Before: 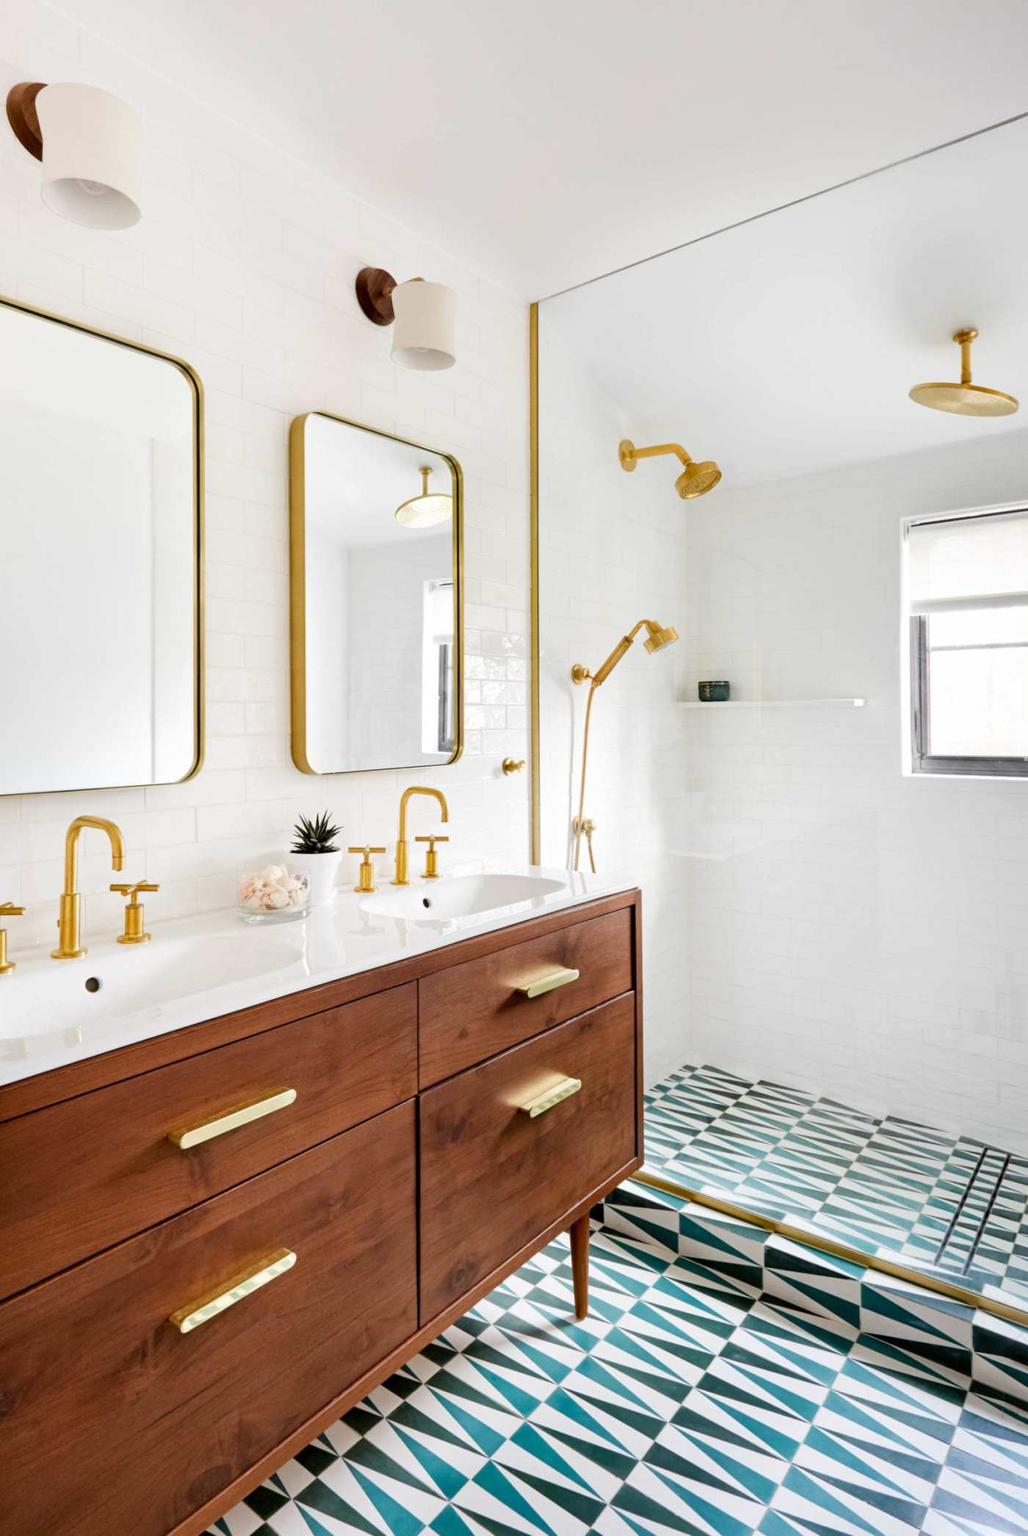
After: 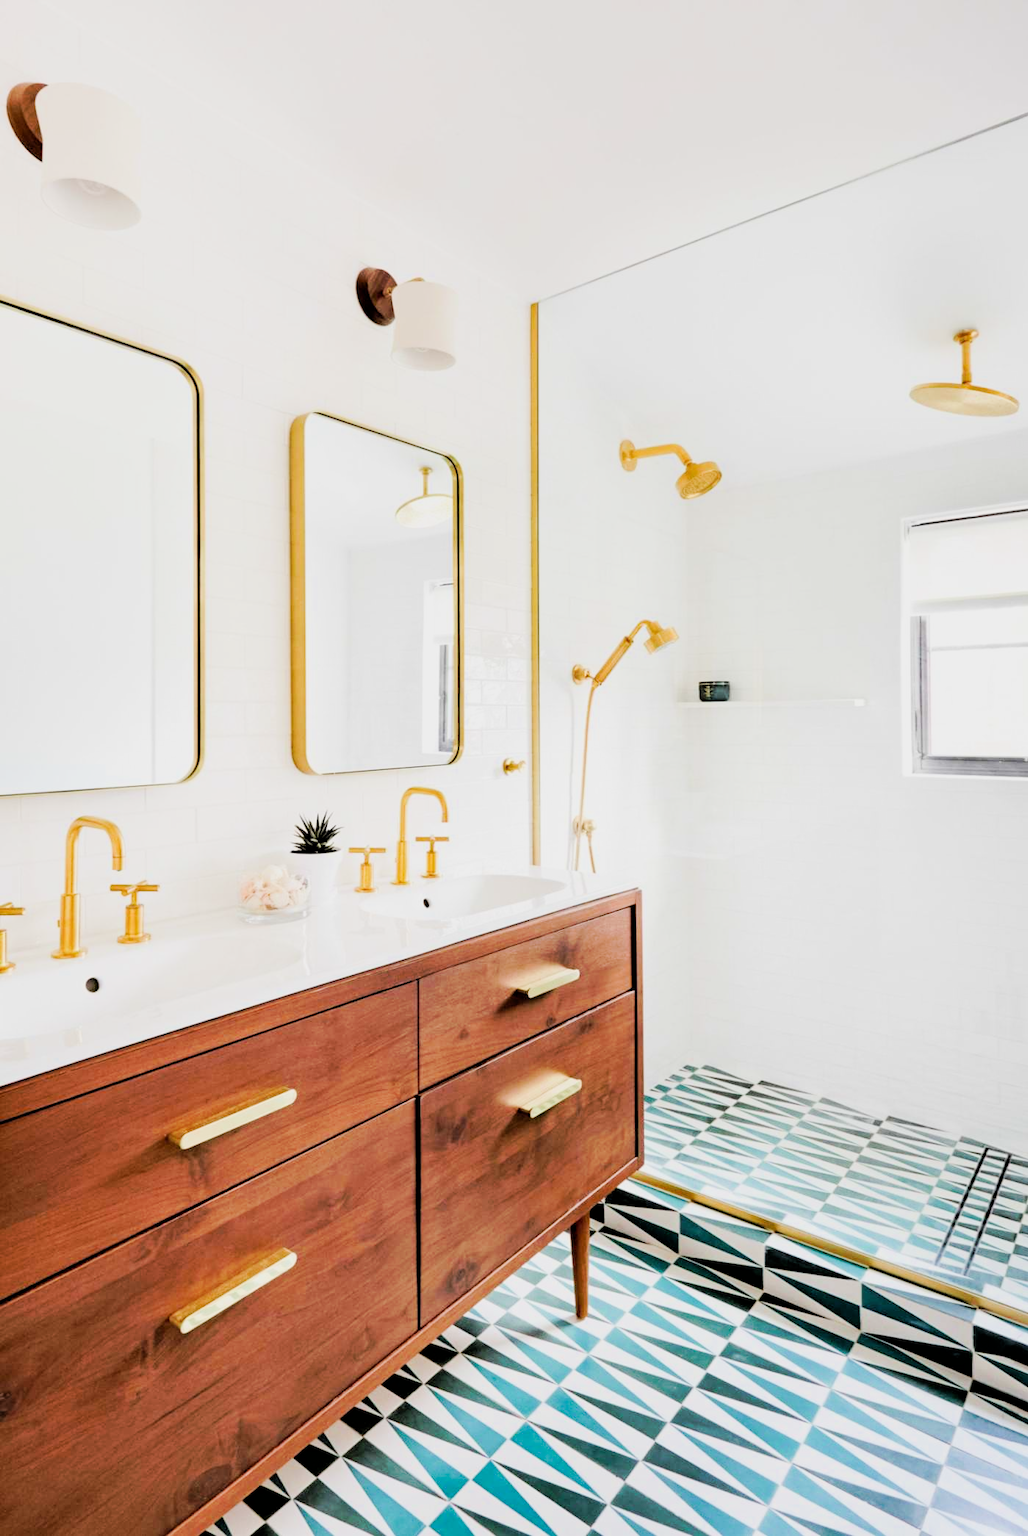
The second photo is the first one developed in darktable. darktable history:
filmic rgb: black relative exposure -4.14 EV, white relative exposure 5.1 EV, hardness 2.11, contrast 1.165
exposure: exposure 0.935 EV, compensate highlight preservation false
tone curve: curves: ch0 [(0, 0) (0.003, 0.003) (0.011, 0.011) (0.025, 0.025) (0.044, 0.044) (0.069, 0.069) (0.1, 0.099) (0.136, 0.135) (0.177, 0.177) (0.224, 0.224) (0.277, 0.276) (0.335, 0.334) (0.399, 0.398) (0.468, 0.467) (0.543, 0.565) (0.623, 0.641) (0.709, 0.723) (0.801, 0.81) (0.898, 0.902) (1, 1)], preserve colors none
